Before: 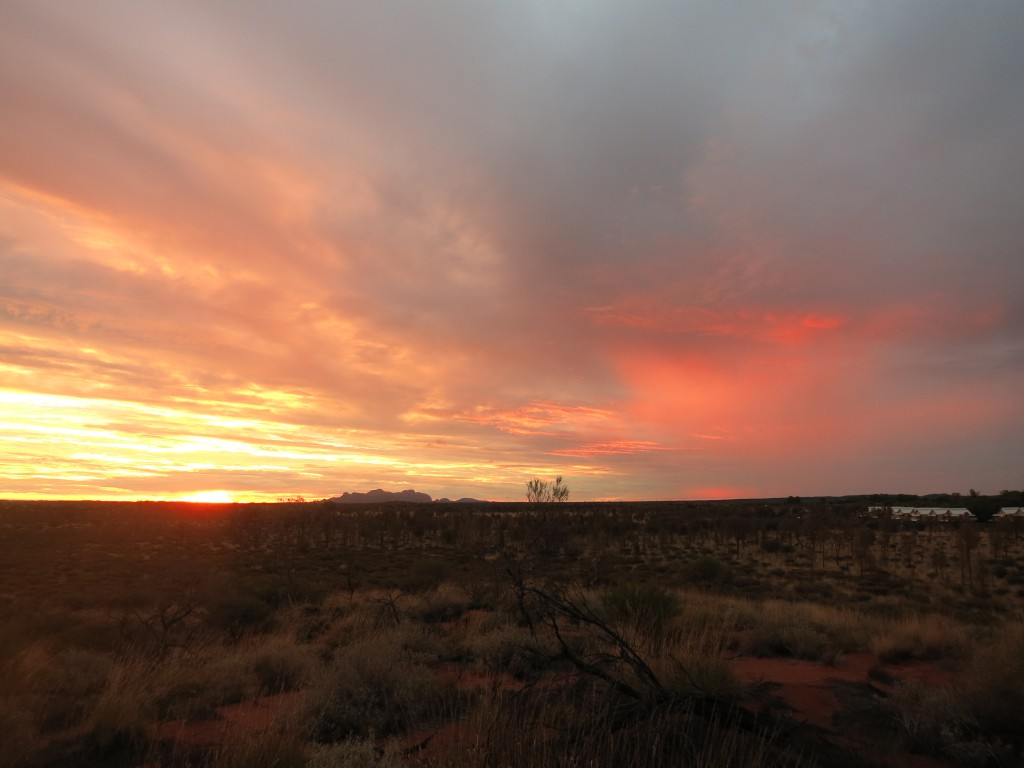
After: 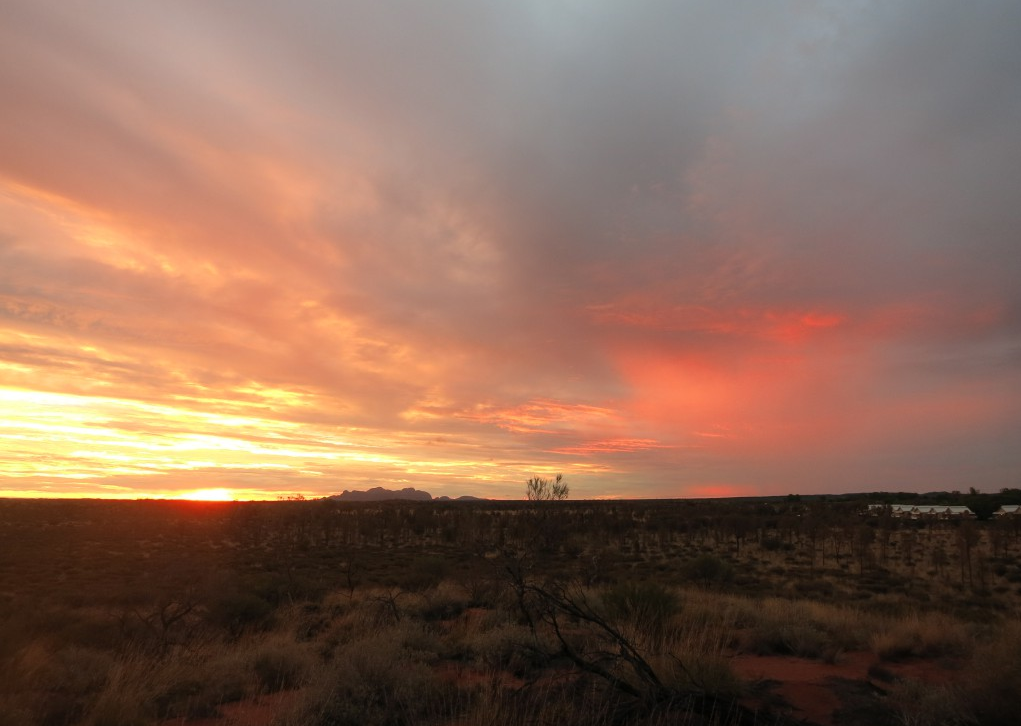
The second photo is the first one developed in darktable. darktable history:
crop: top 0.387%, right 0.262%, bottom 5.06%
